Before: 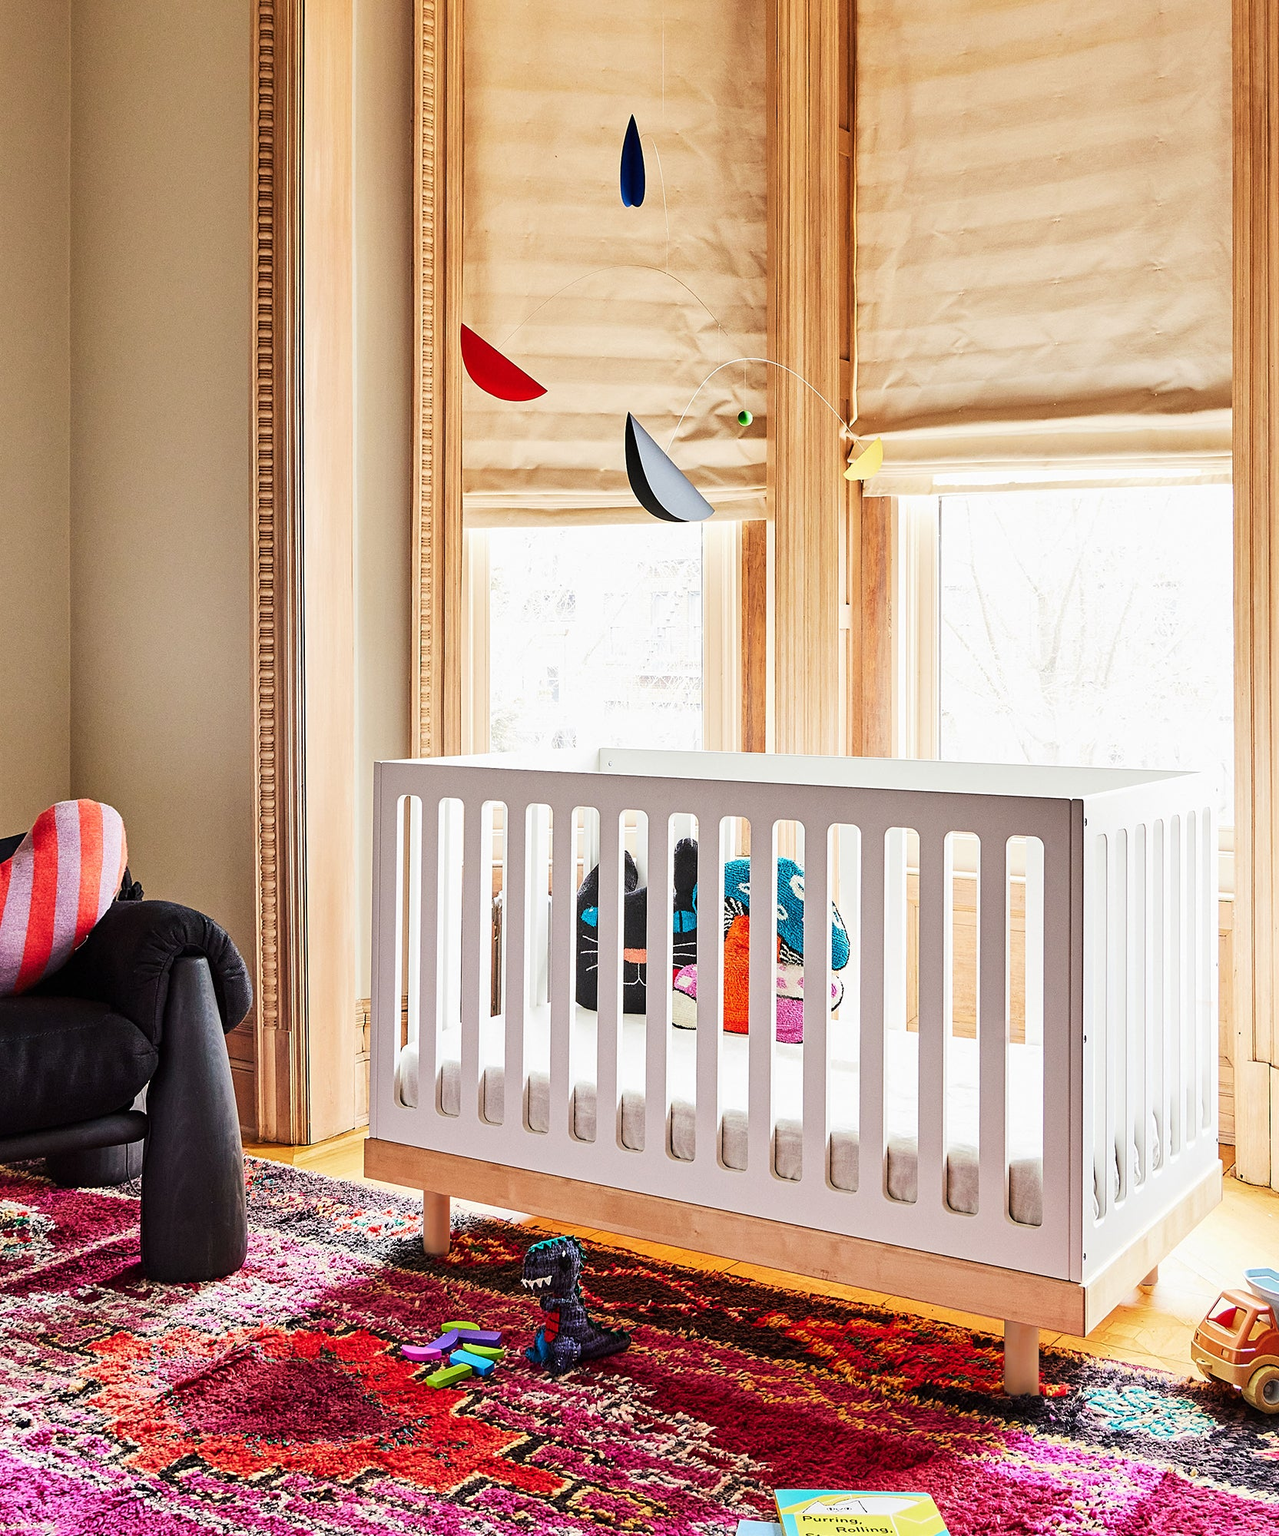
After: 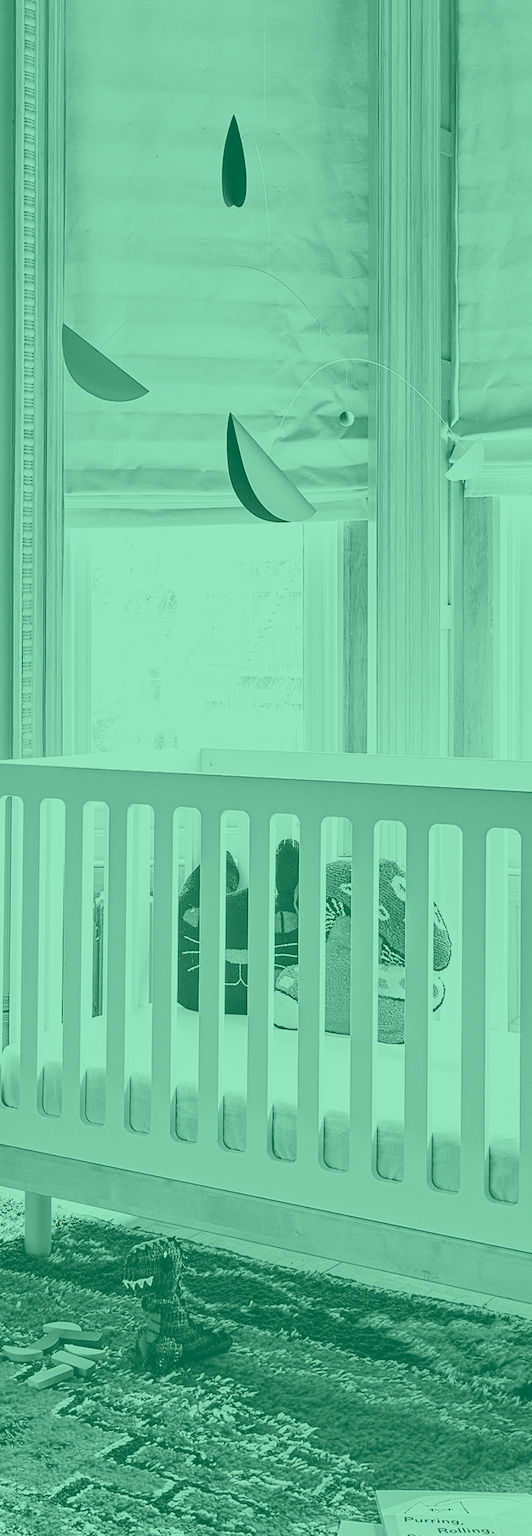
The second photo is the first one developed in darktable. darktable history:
white balance: red 1.138, green 0.996, blue 0.812
crop: left 31.229%, right 27.105%
colorize: hue 147.6°, saturation 65%, lightness 21.64%
